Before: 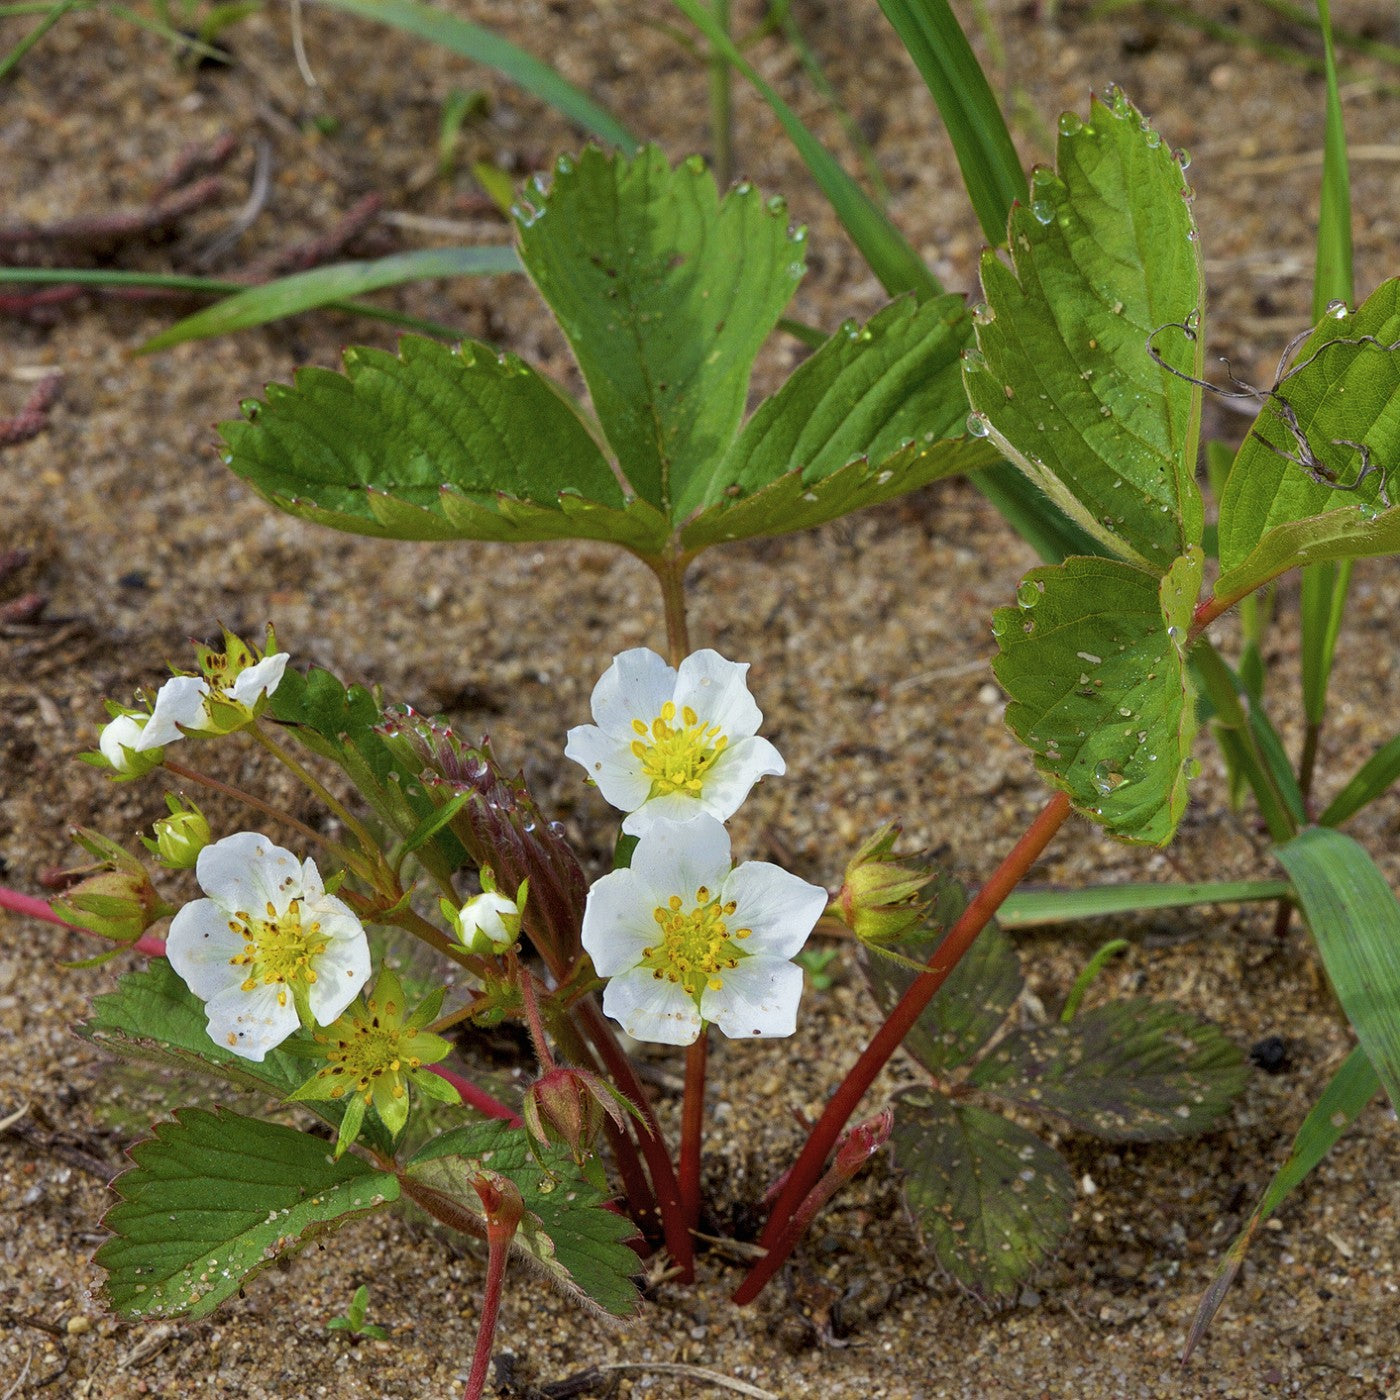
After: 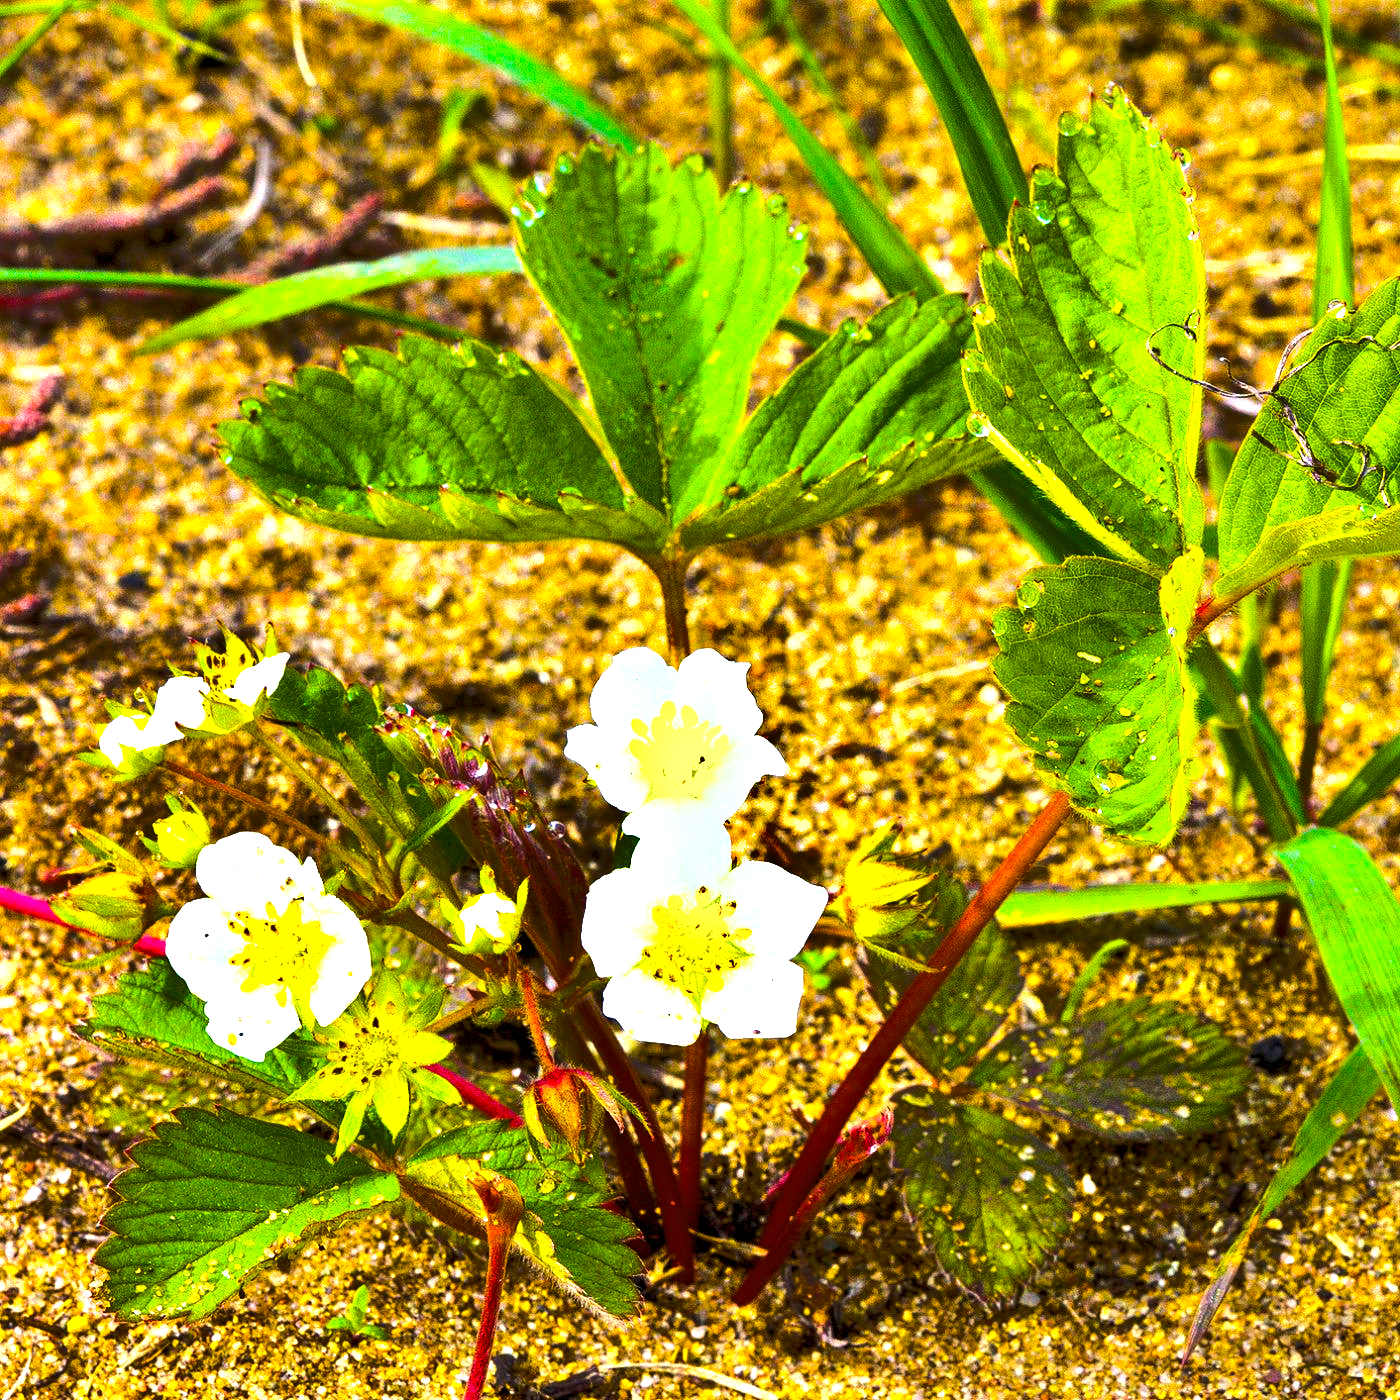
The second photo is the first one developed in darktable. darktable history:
shadows and highlights: shadows 52.42, soften with gaussian
color balance rgb: linear chroma grading › global chroma 40.15%, perceptual saturation grading › global saturation 60.58%, perceptual saturation grading › highlights 20.44%, perceptual saturation grading › shadows -50.36%, perceptual brilliance grading › highlights 2.19%, perceptual brilliance grading › mid-tones -50.36%, perceptual brilliance grading › shadows -50.36%
exposure: black level correction 0.001, exposure 2 EV, compensate highlight preservation false
